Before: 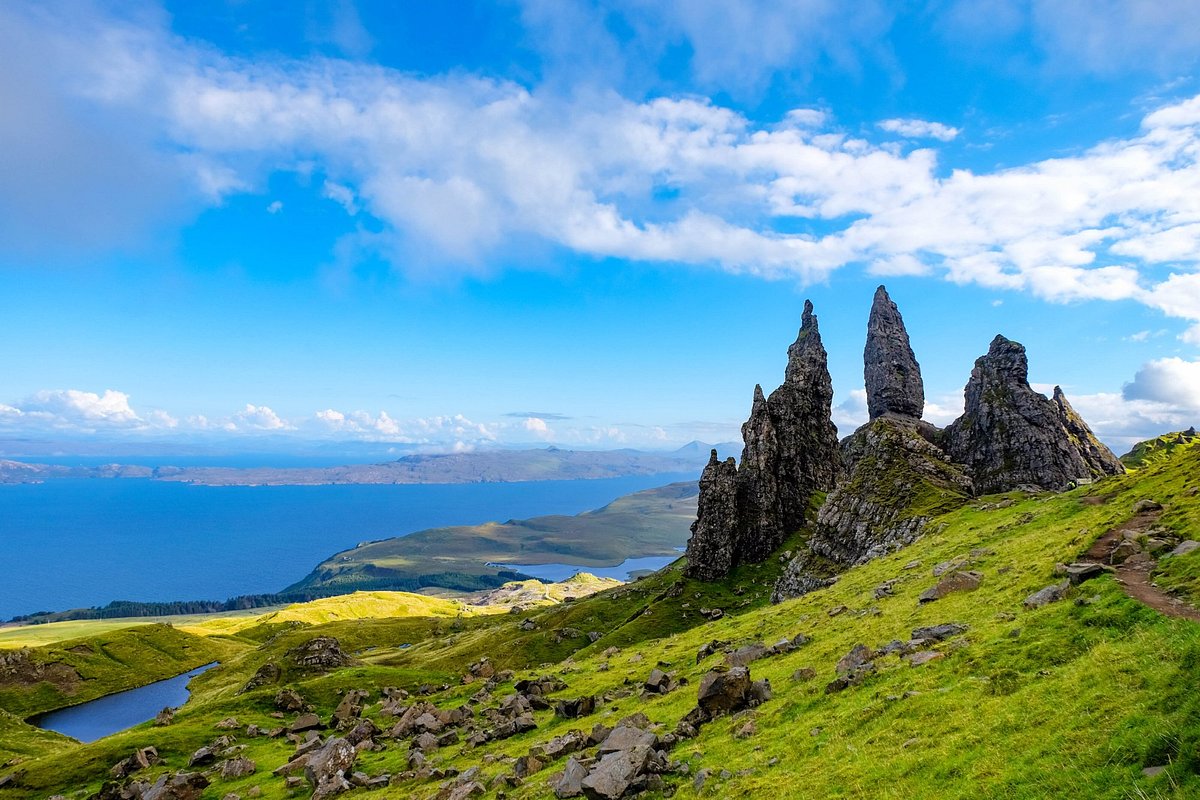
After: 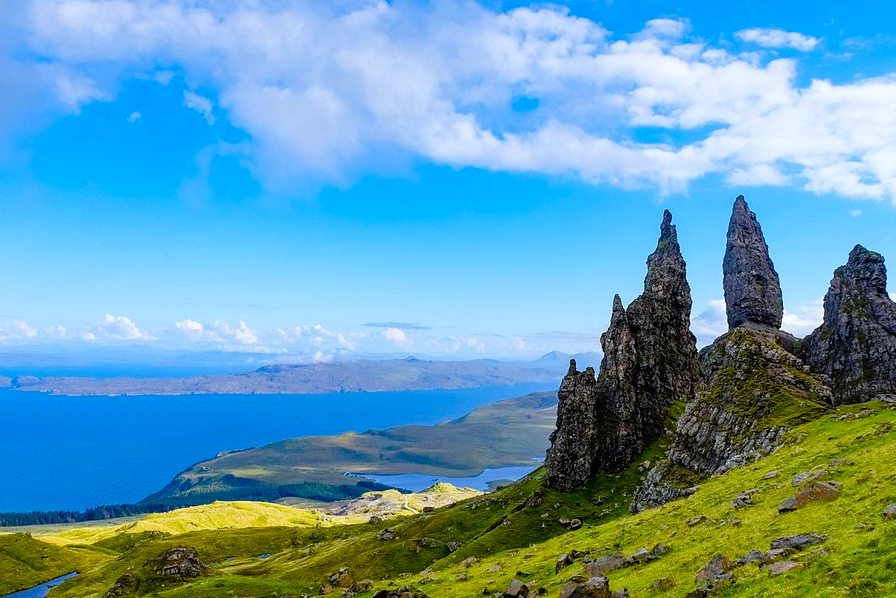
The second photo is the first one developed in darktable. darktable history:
white balance: red 0.974, blue 1.044
color balance rgb: perceptual saturation grading › global saturation 20%, perceptual saturation grading › highlights -25%, perceptual saturation grading › shadows 50%
color contrast: green-magenta contrast 0.96
crop and rotate: left 11.831%, top 11.346%, right 13.429%, bottom 13.899%
